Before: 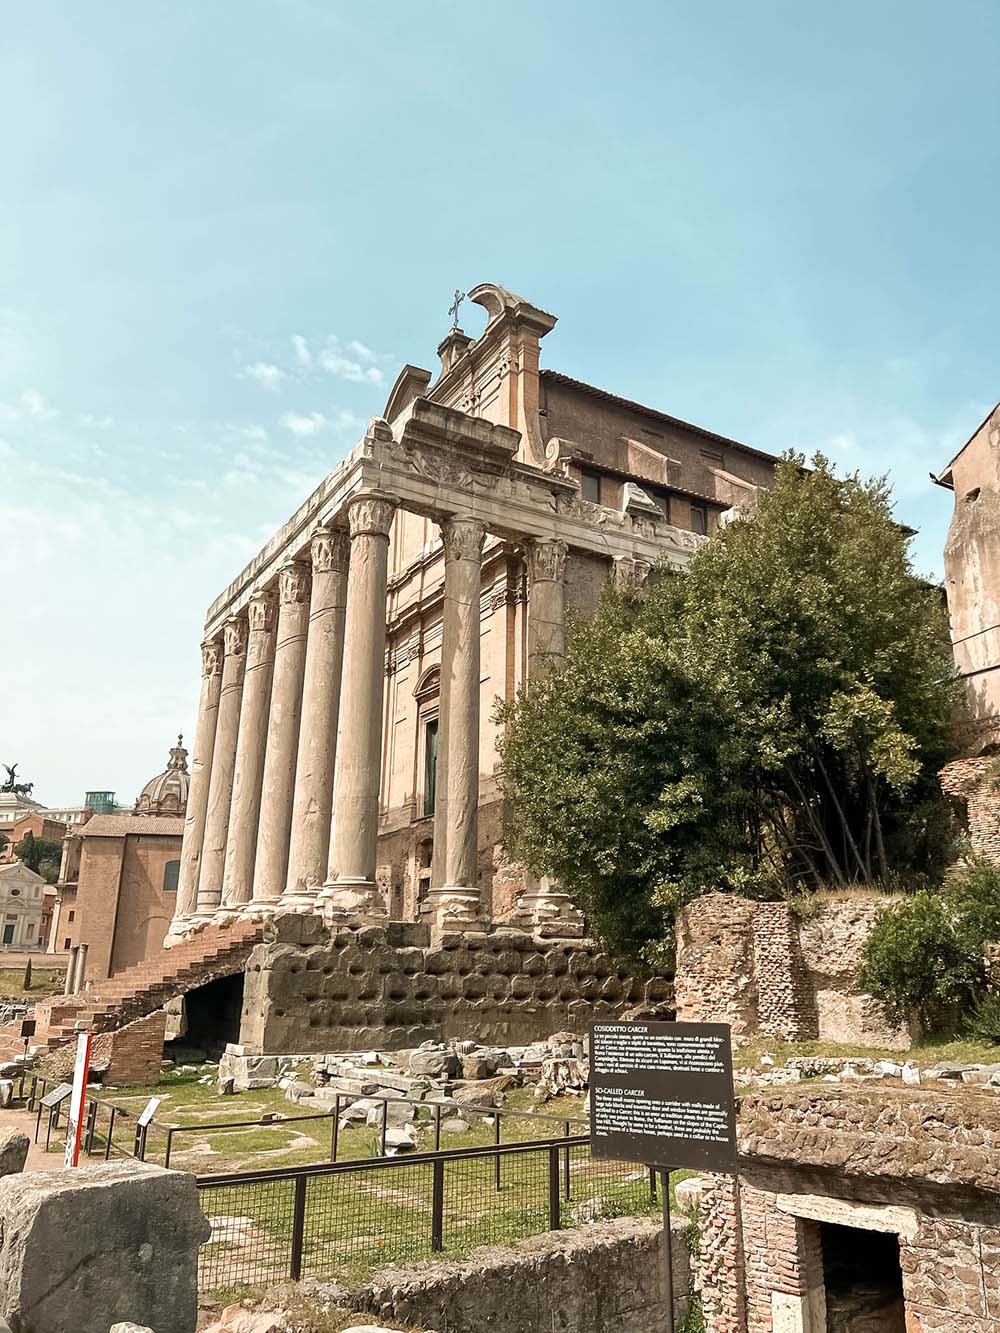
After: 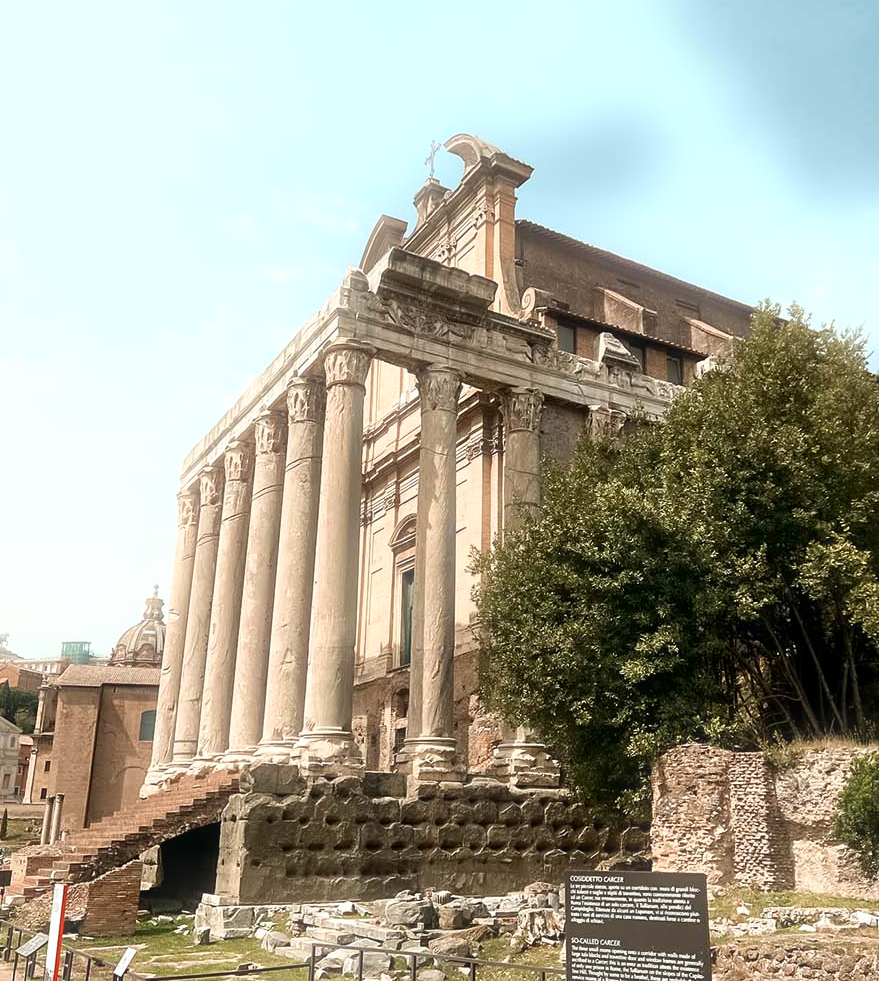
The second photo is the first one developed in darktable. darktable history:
contrast brightness saturation: brightness -0.09
crop and rotate: left 2.425%, top 11.305%, right 9.6%, bottom 15.08%
bloom: size 5%, threshold 95%, strength 15%
shadows and highlights: shadows 0, highlights 40
exposure: black level correction 0.001, compensate highlight preservation false
